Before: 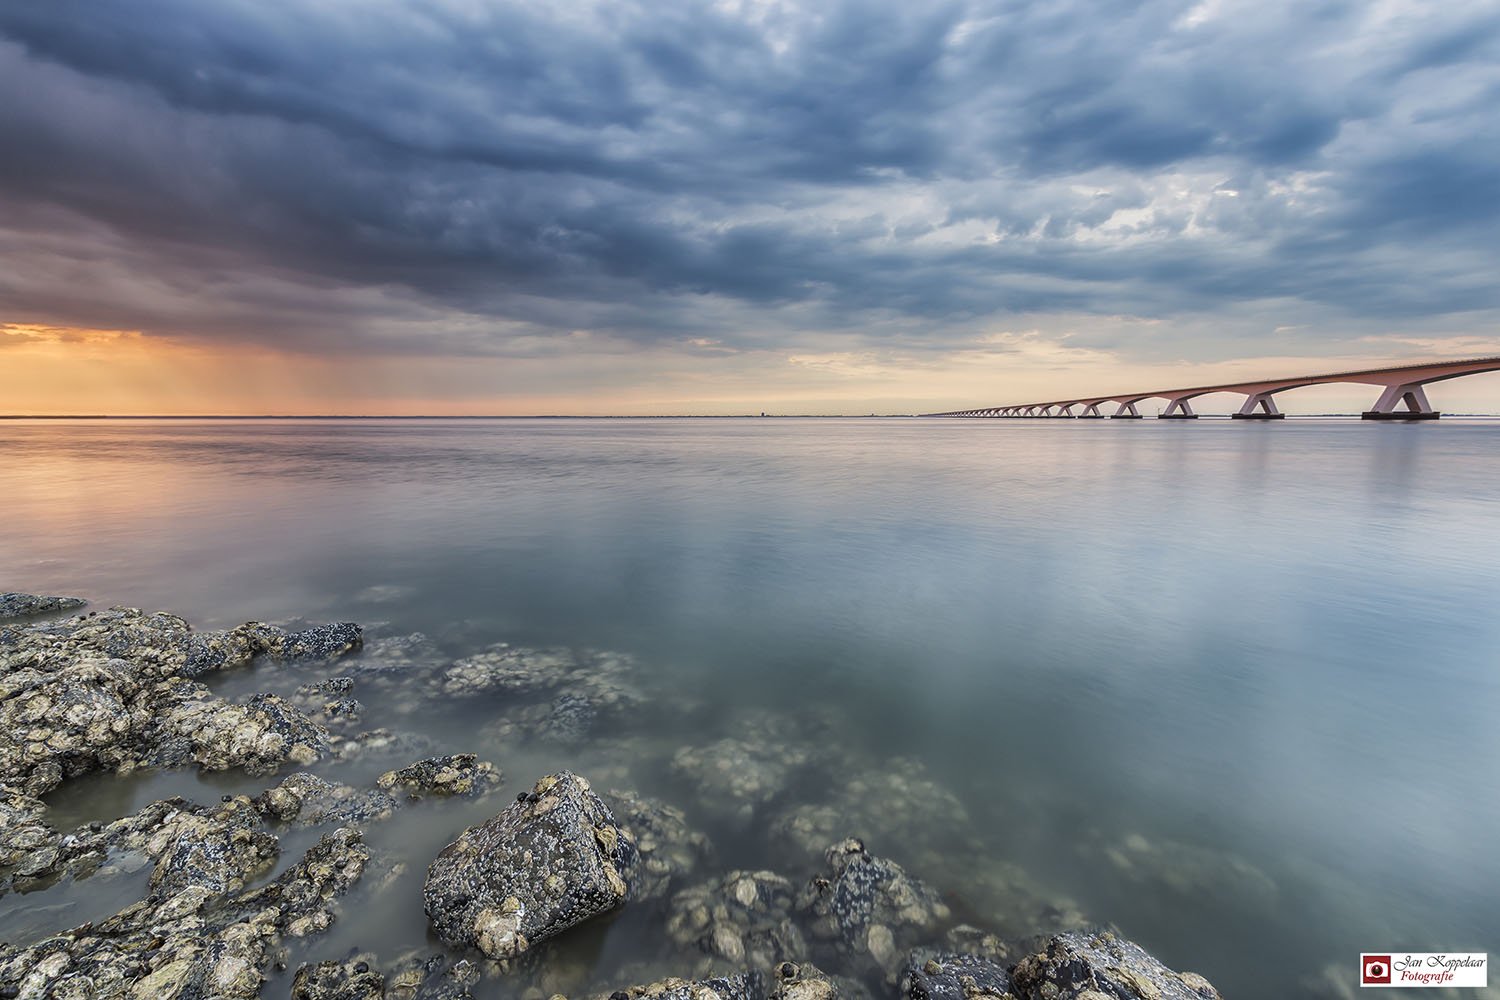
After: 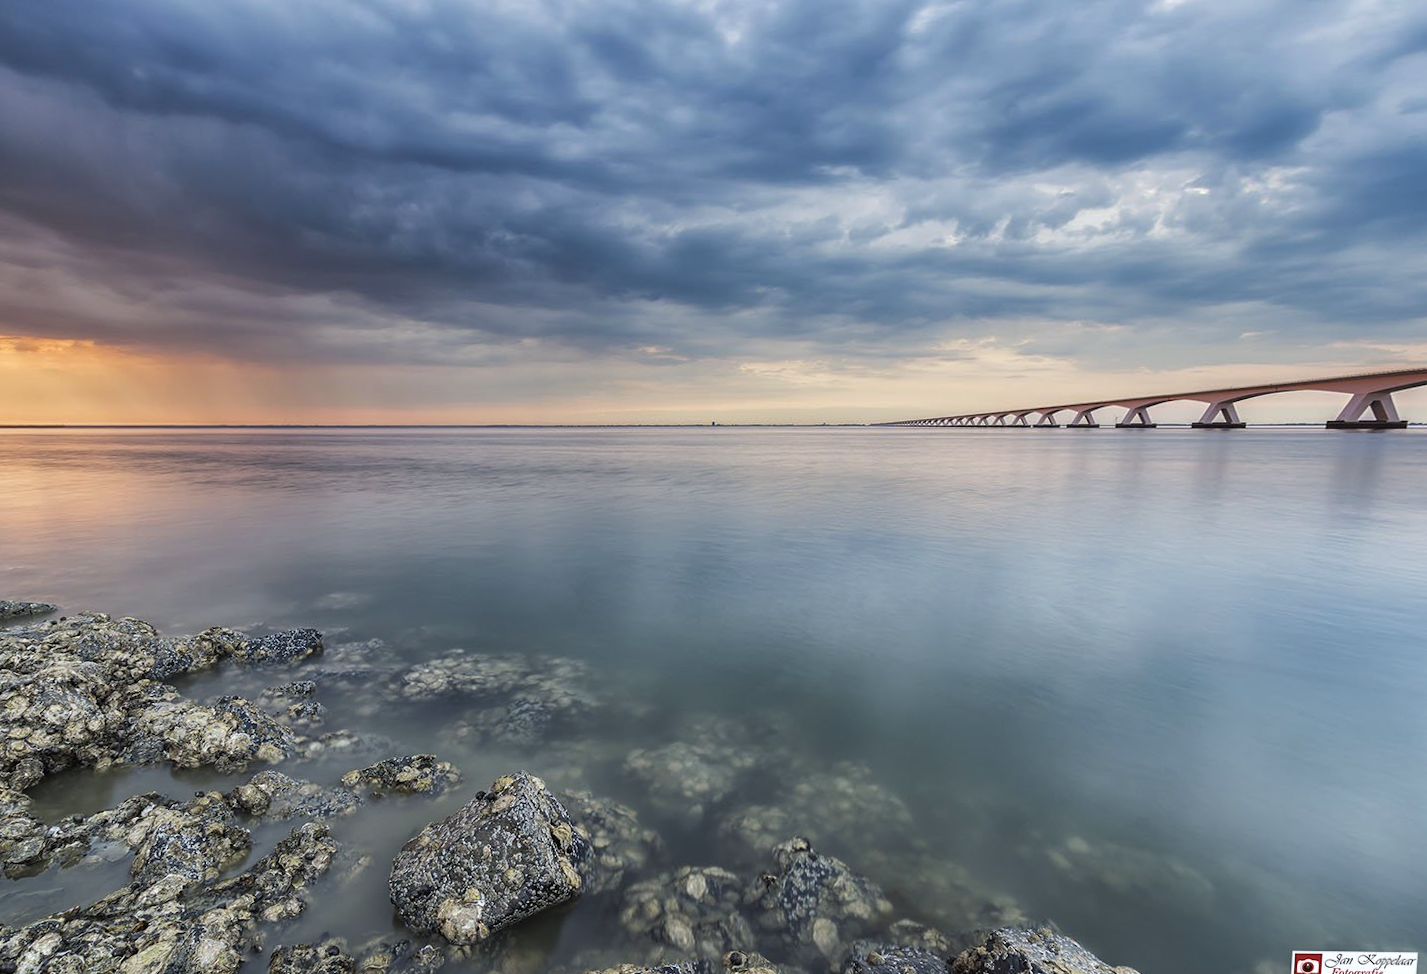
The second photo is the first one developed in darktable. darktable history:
rotate and perspective: rotation 0.074°, lens shift (vertical) 0.096, lens shift (horizontal) -0.041, crop left 0.043, crop right 0.952, crop top 0.024, crop bottom 0.979
white balance: red 0.982, blue 1.018
